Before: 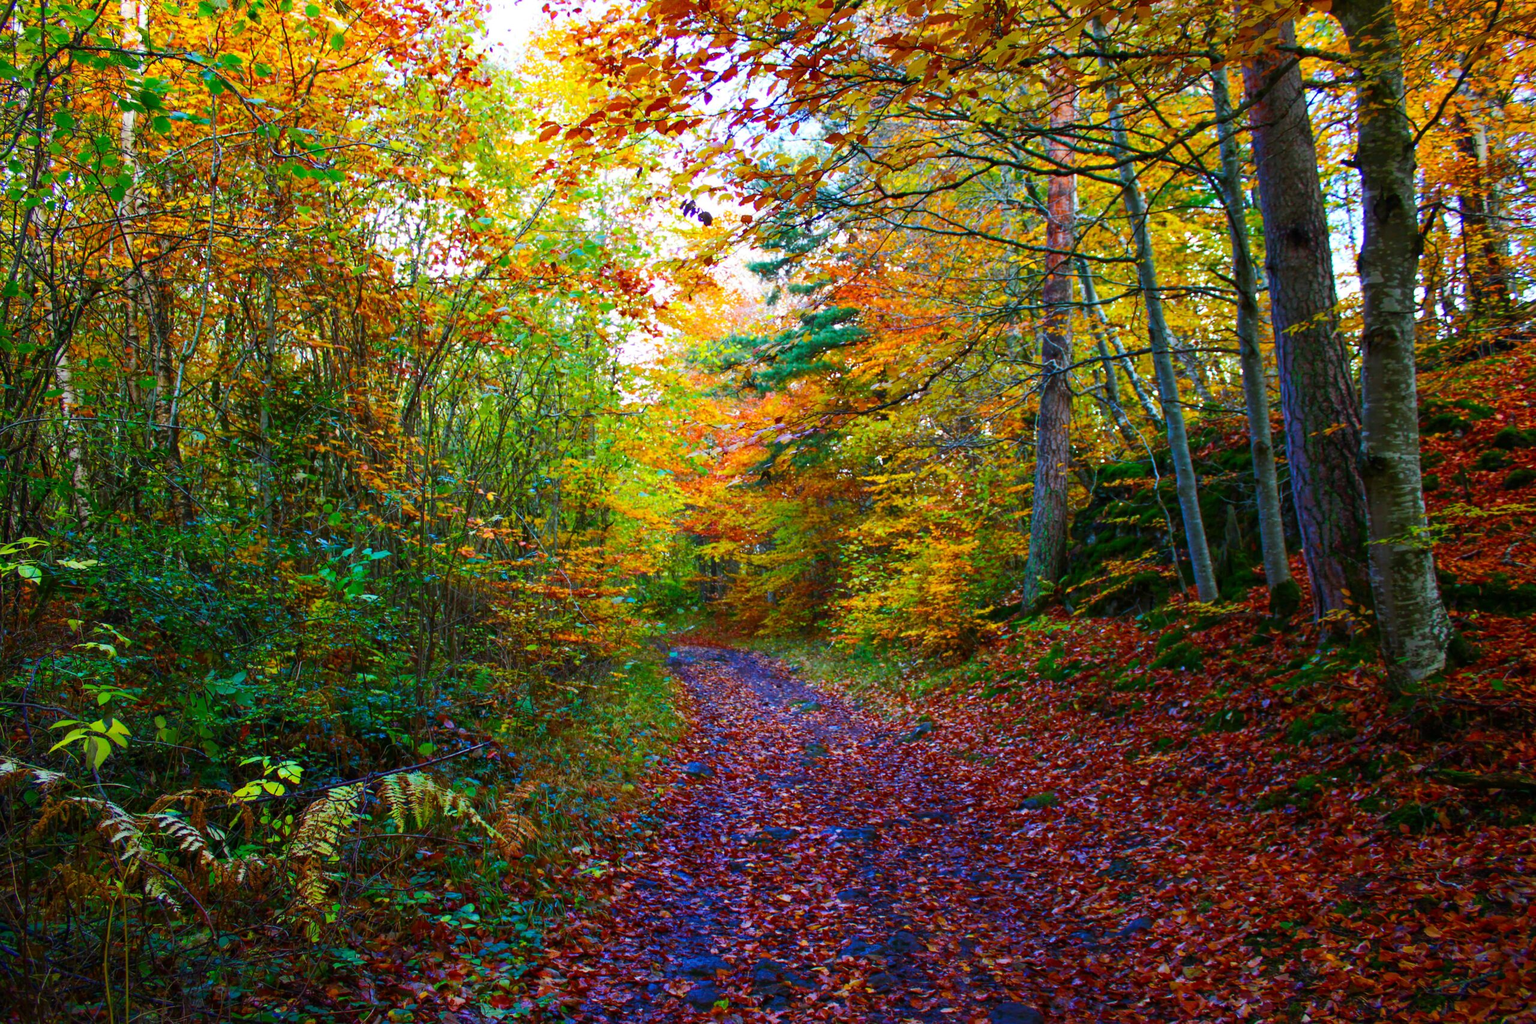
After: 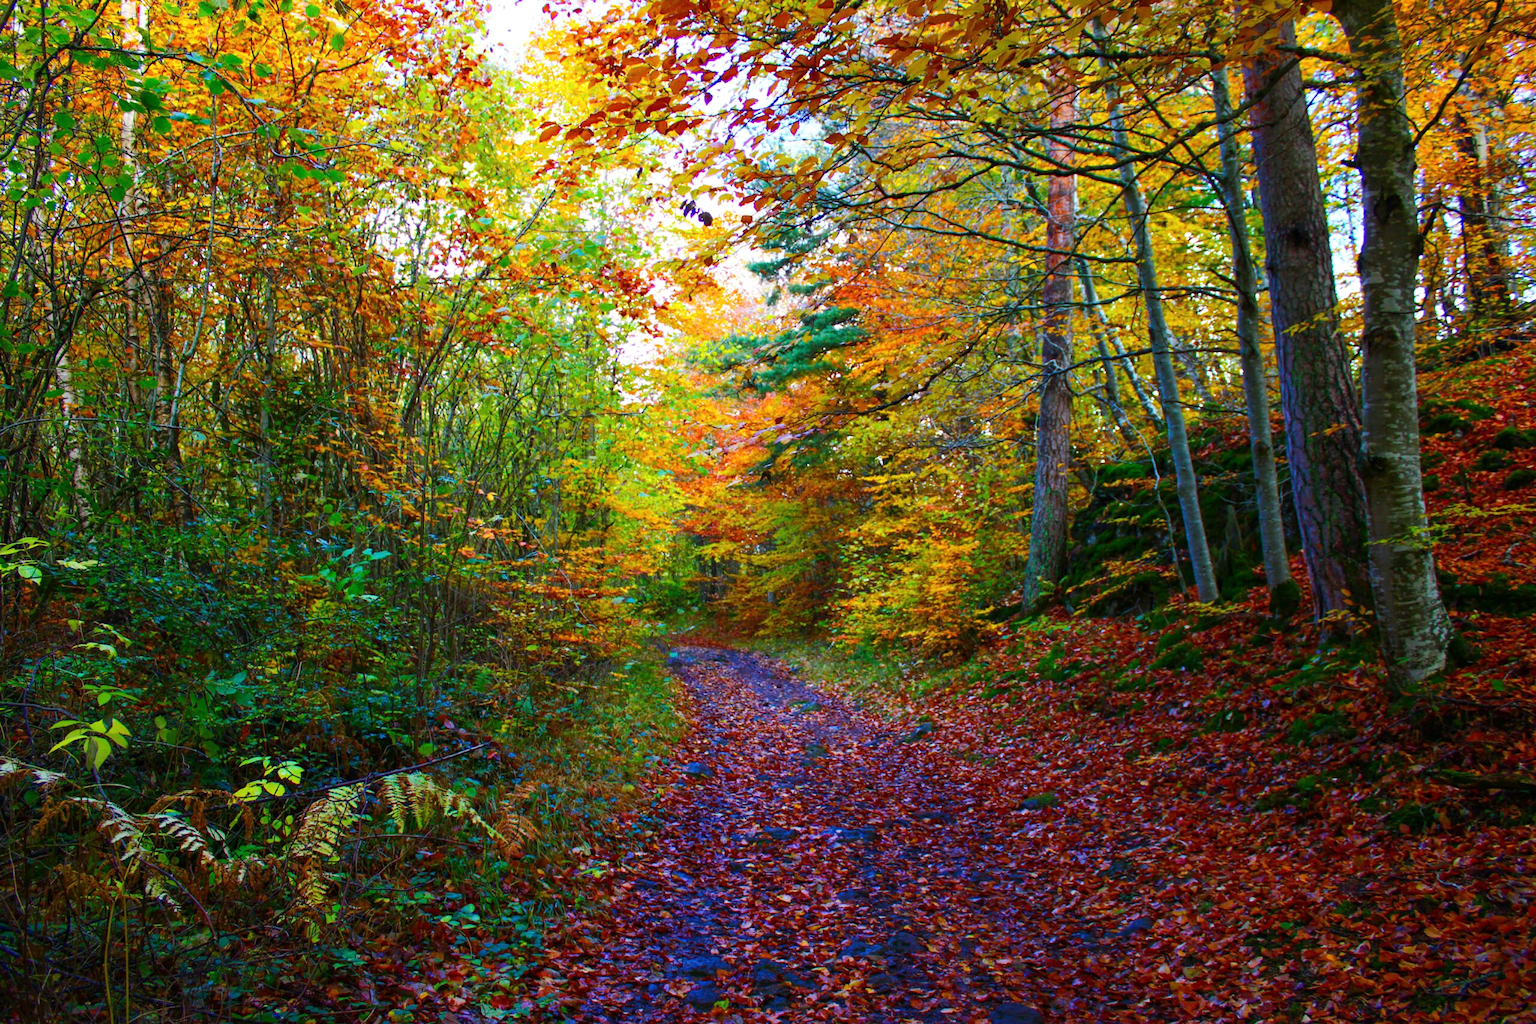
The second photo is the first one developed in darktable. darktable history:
shadows and highlights: shadows -8.72, white point adjustment 1.45, highlights 9.21
